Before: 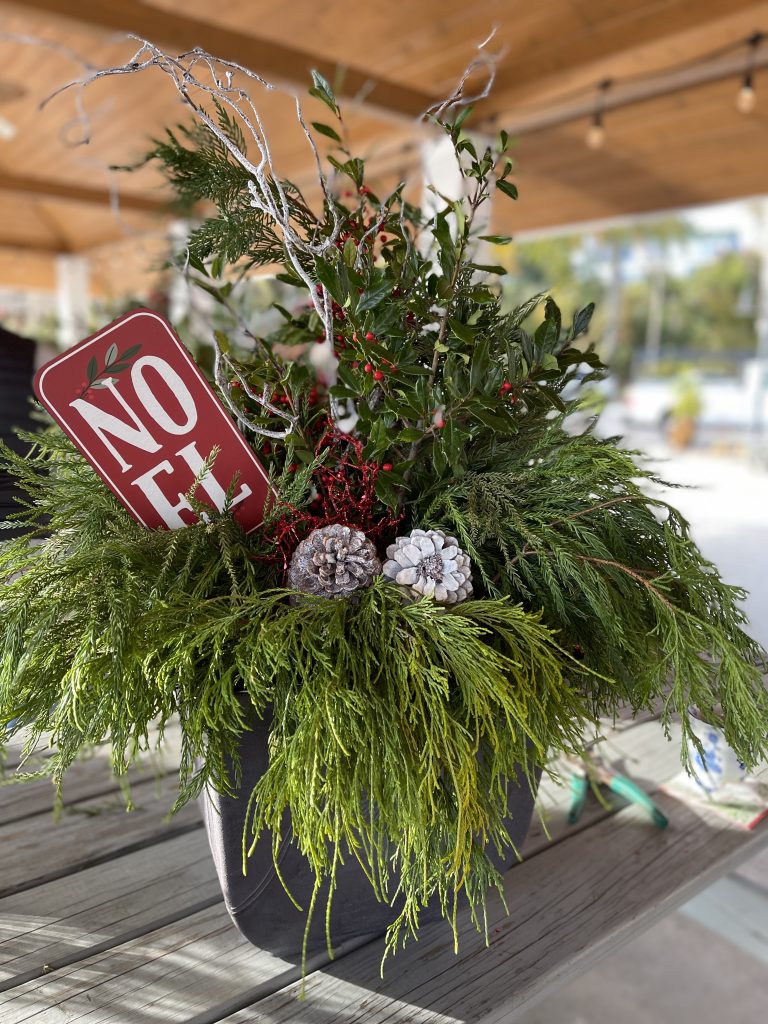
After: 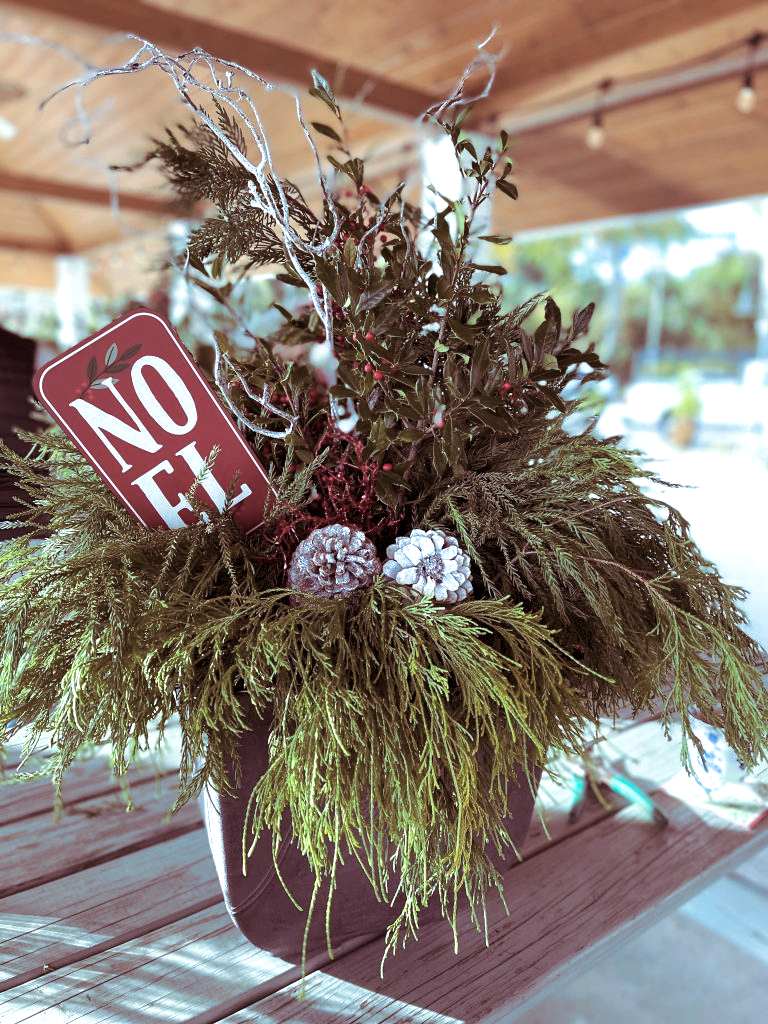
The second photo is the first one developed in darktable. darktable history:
white balance: red 0.983, blue 1.036
split-toning: on, module defaults
exposure: black level correction 0.001, exposure 0.5 EV, compensate exposure bias true, compensate highlight preservation false
color correction: highlights a* -11.71, highlights b* -15.58
